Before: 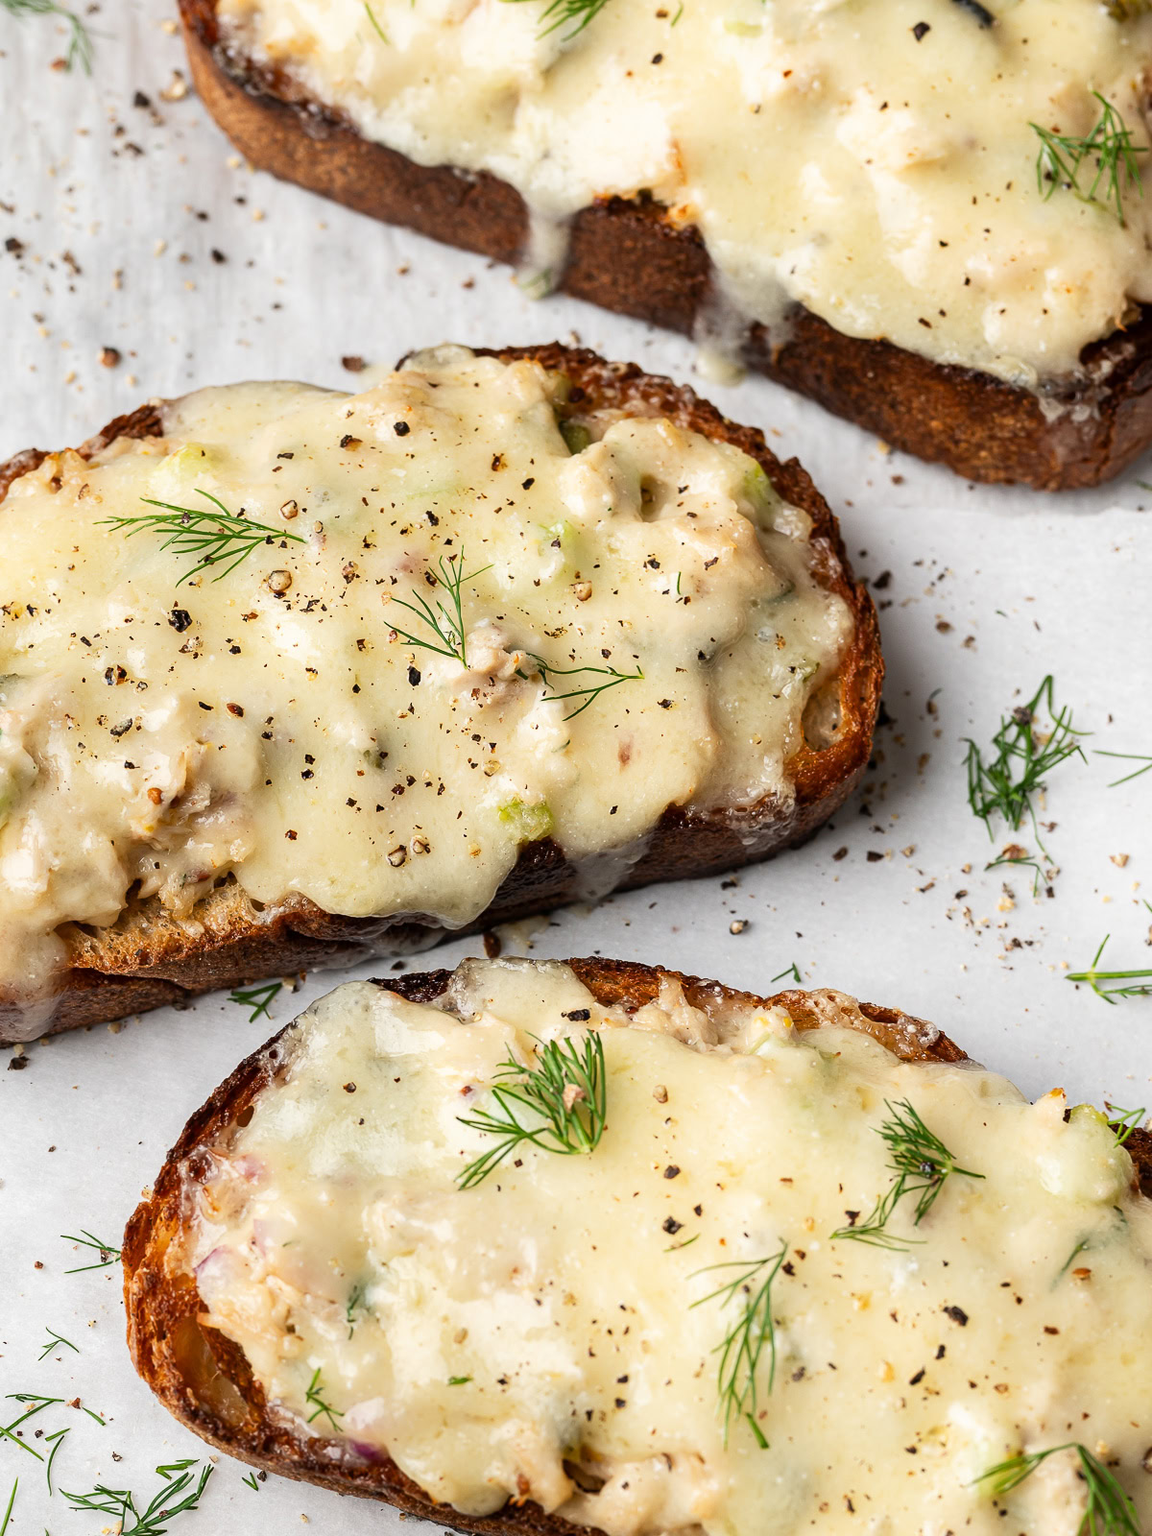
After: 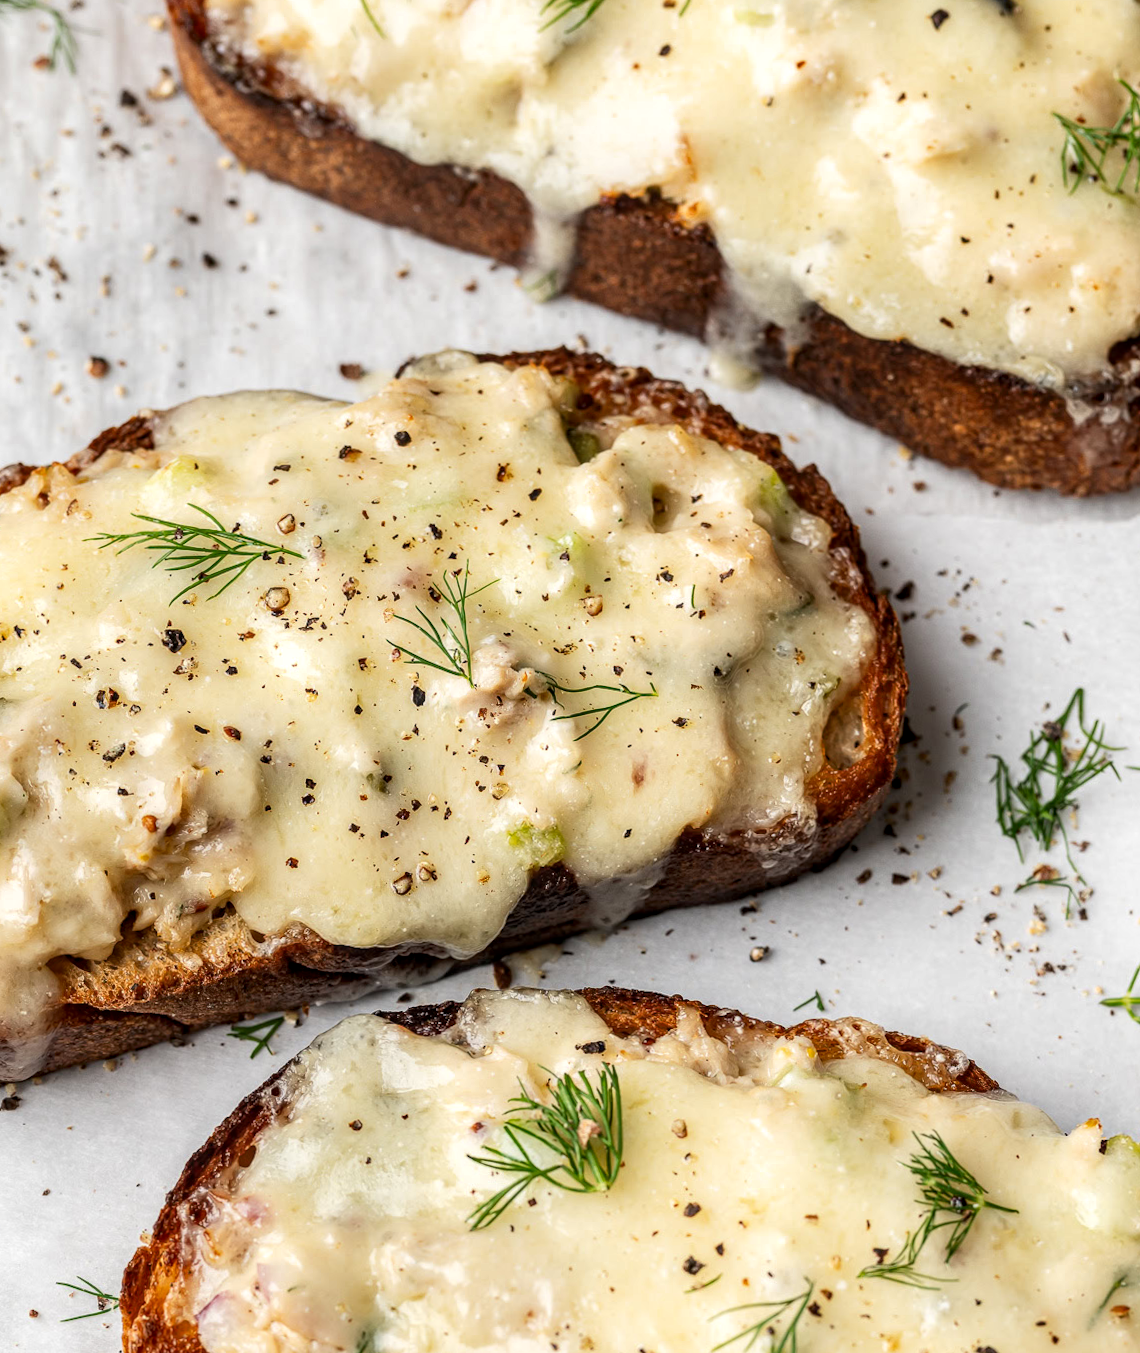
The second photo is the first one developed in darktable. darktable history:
crop and rotate: angle 0.589°, left 0.34%, right 3.329%, bottom 14.281%
local contrast: detail 130%
